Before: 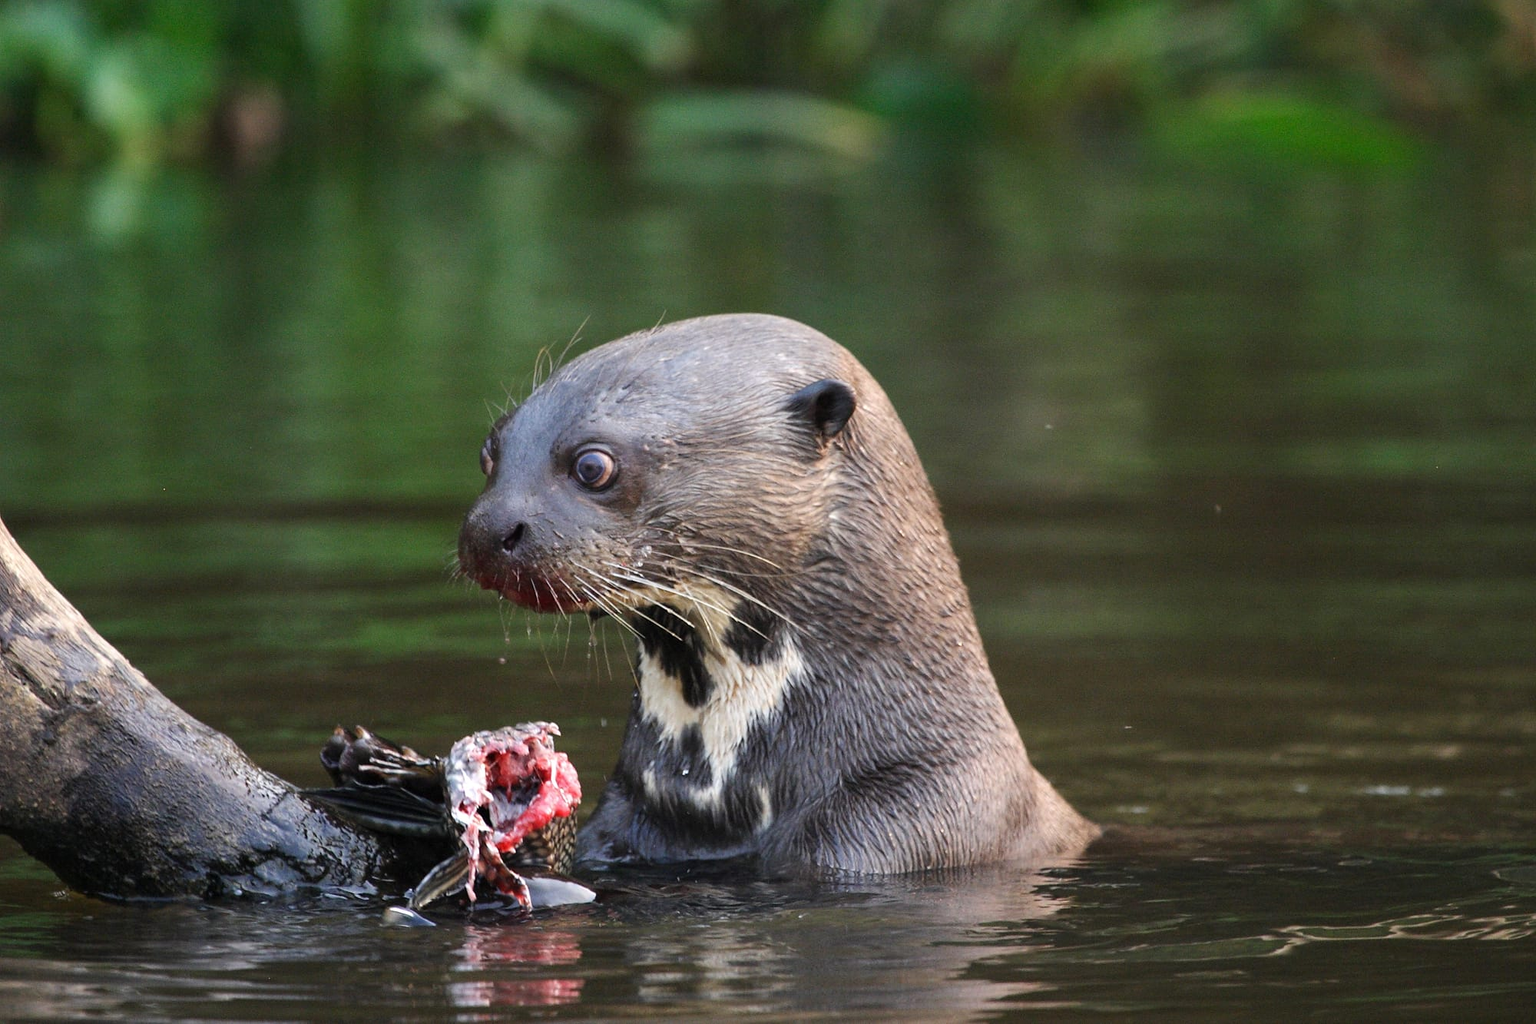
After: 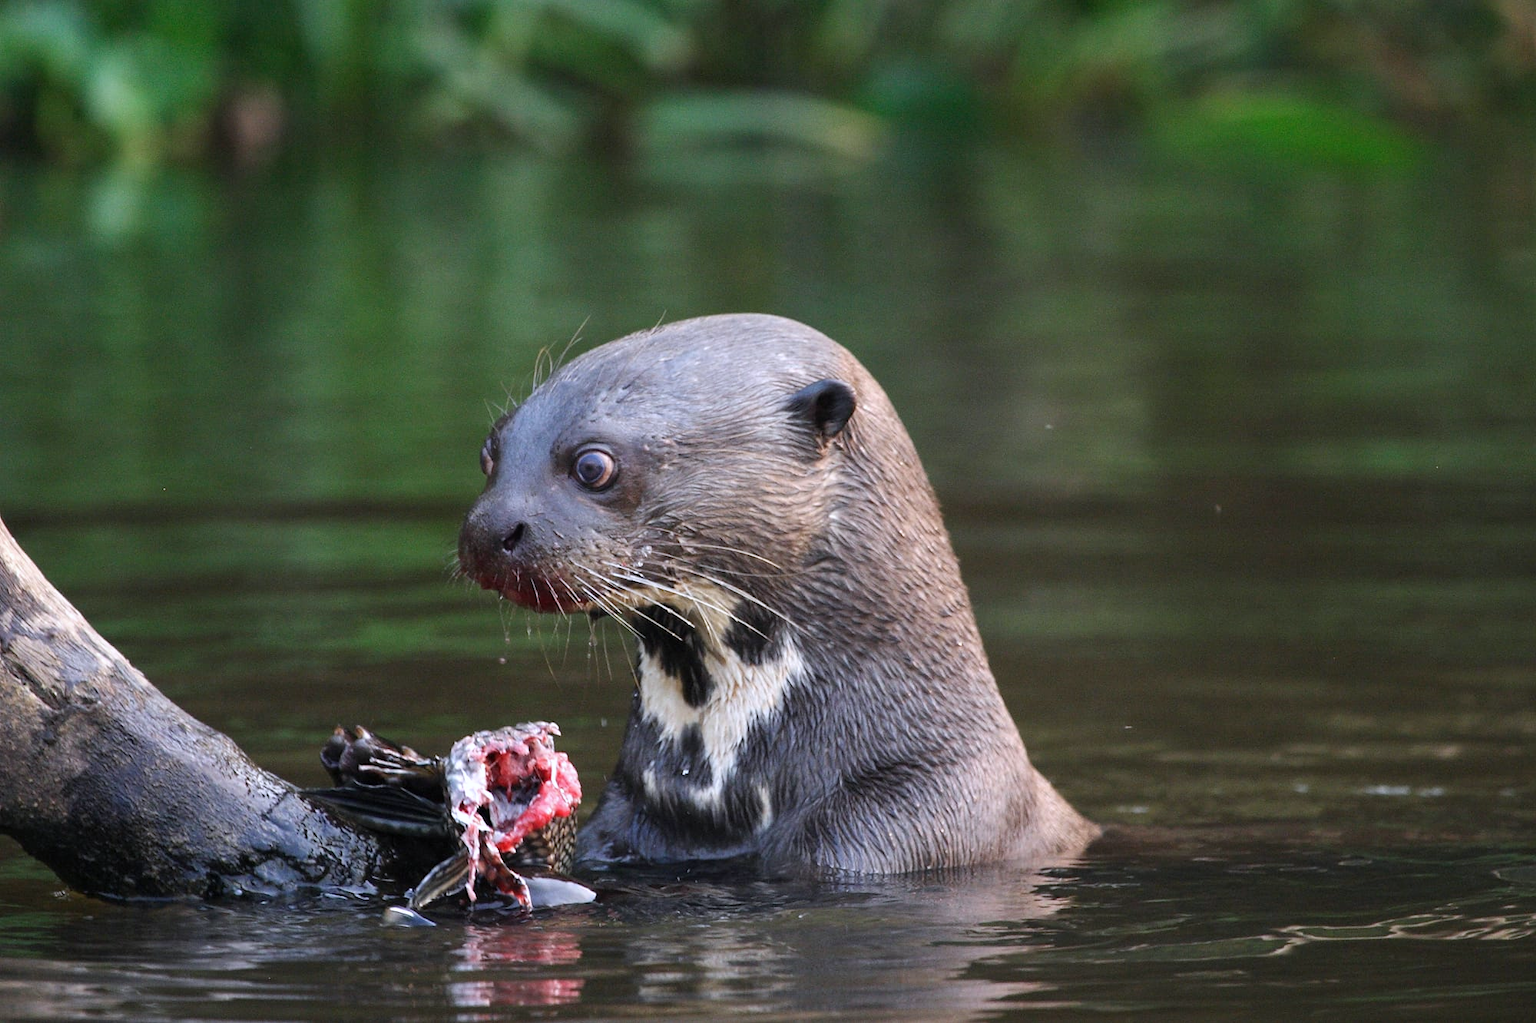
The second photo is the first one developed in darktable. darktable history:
color calibration: illuminant as shot in camera, x 0.358, y 0.373, temperature 4628.91 K
